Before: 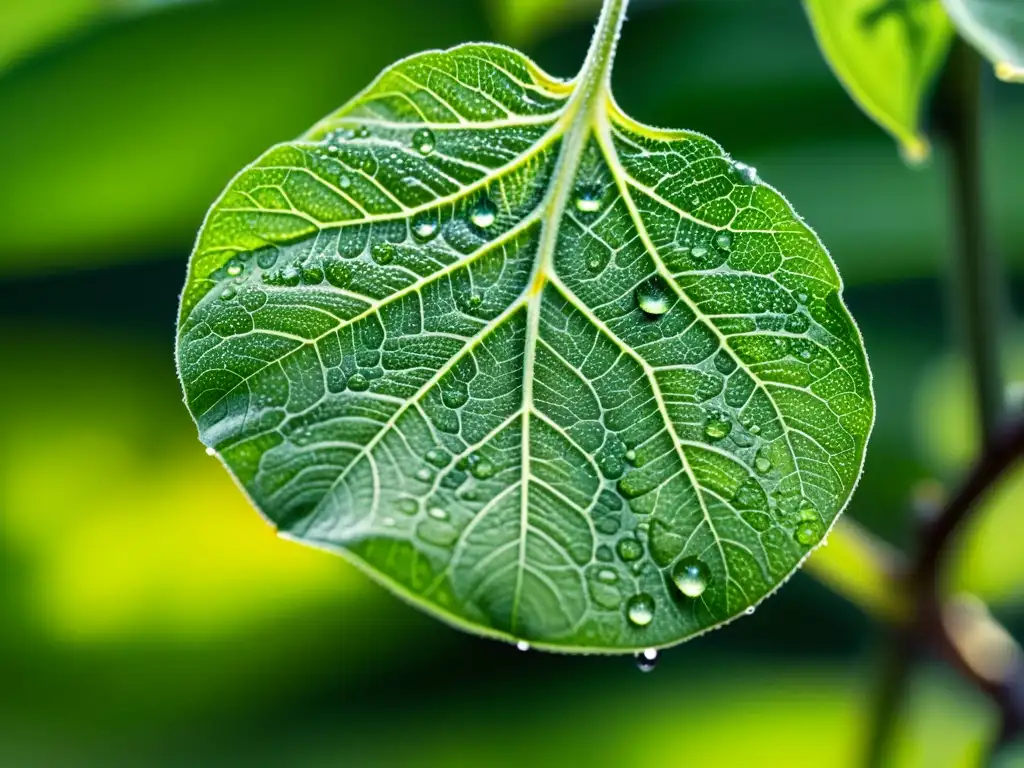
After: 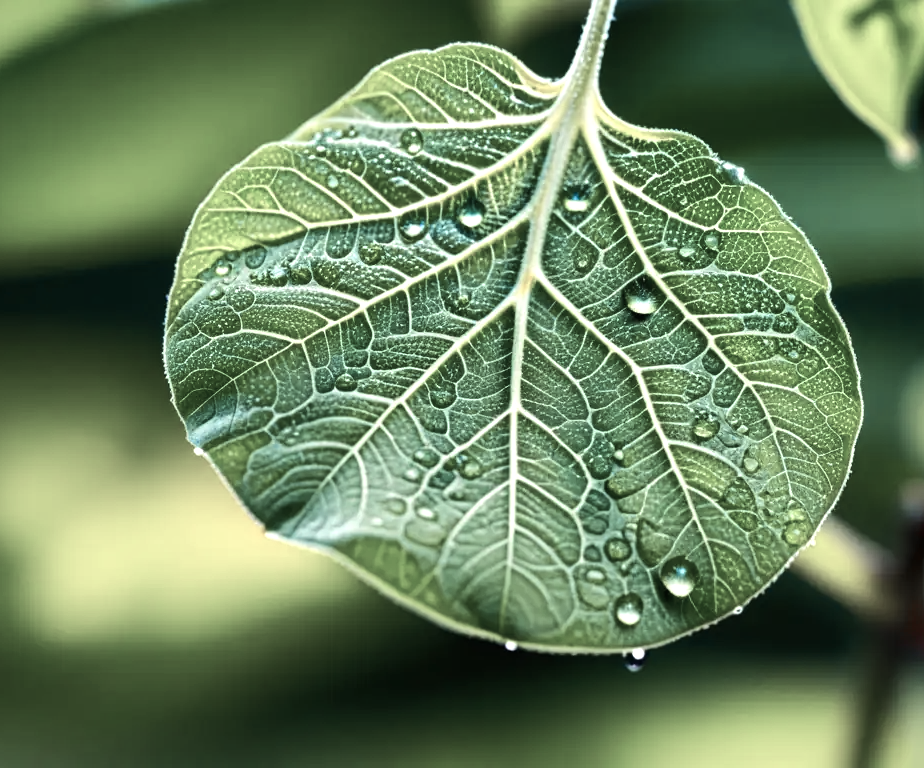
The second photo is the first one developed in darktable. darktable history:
crop and rotate: left 1.229%, right 8.472%
color zones: curves: ch1 [(0, 0.708) (0.088, 0.648) (0.245, 0.187) (0.429, 0.326) (0.571, 0.498) (0.714, 0.5) (0.857, 0.5) (1, 0.708)]
tone equalizer: -8 EV -0.424 EV, -7 EV -0.385 EV, -6 EV -0.364 EV, -5 EV -0.255 EV, -3 EV 0.249 EV, -2 EV 0.311 EV, -1 EV 0.381 EV, +0 EV 0.396 EV, edges refinement/feathering 500, mask exposure compensation -1.57 EV, preserve details no
